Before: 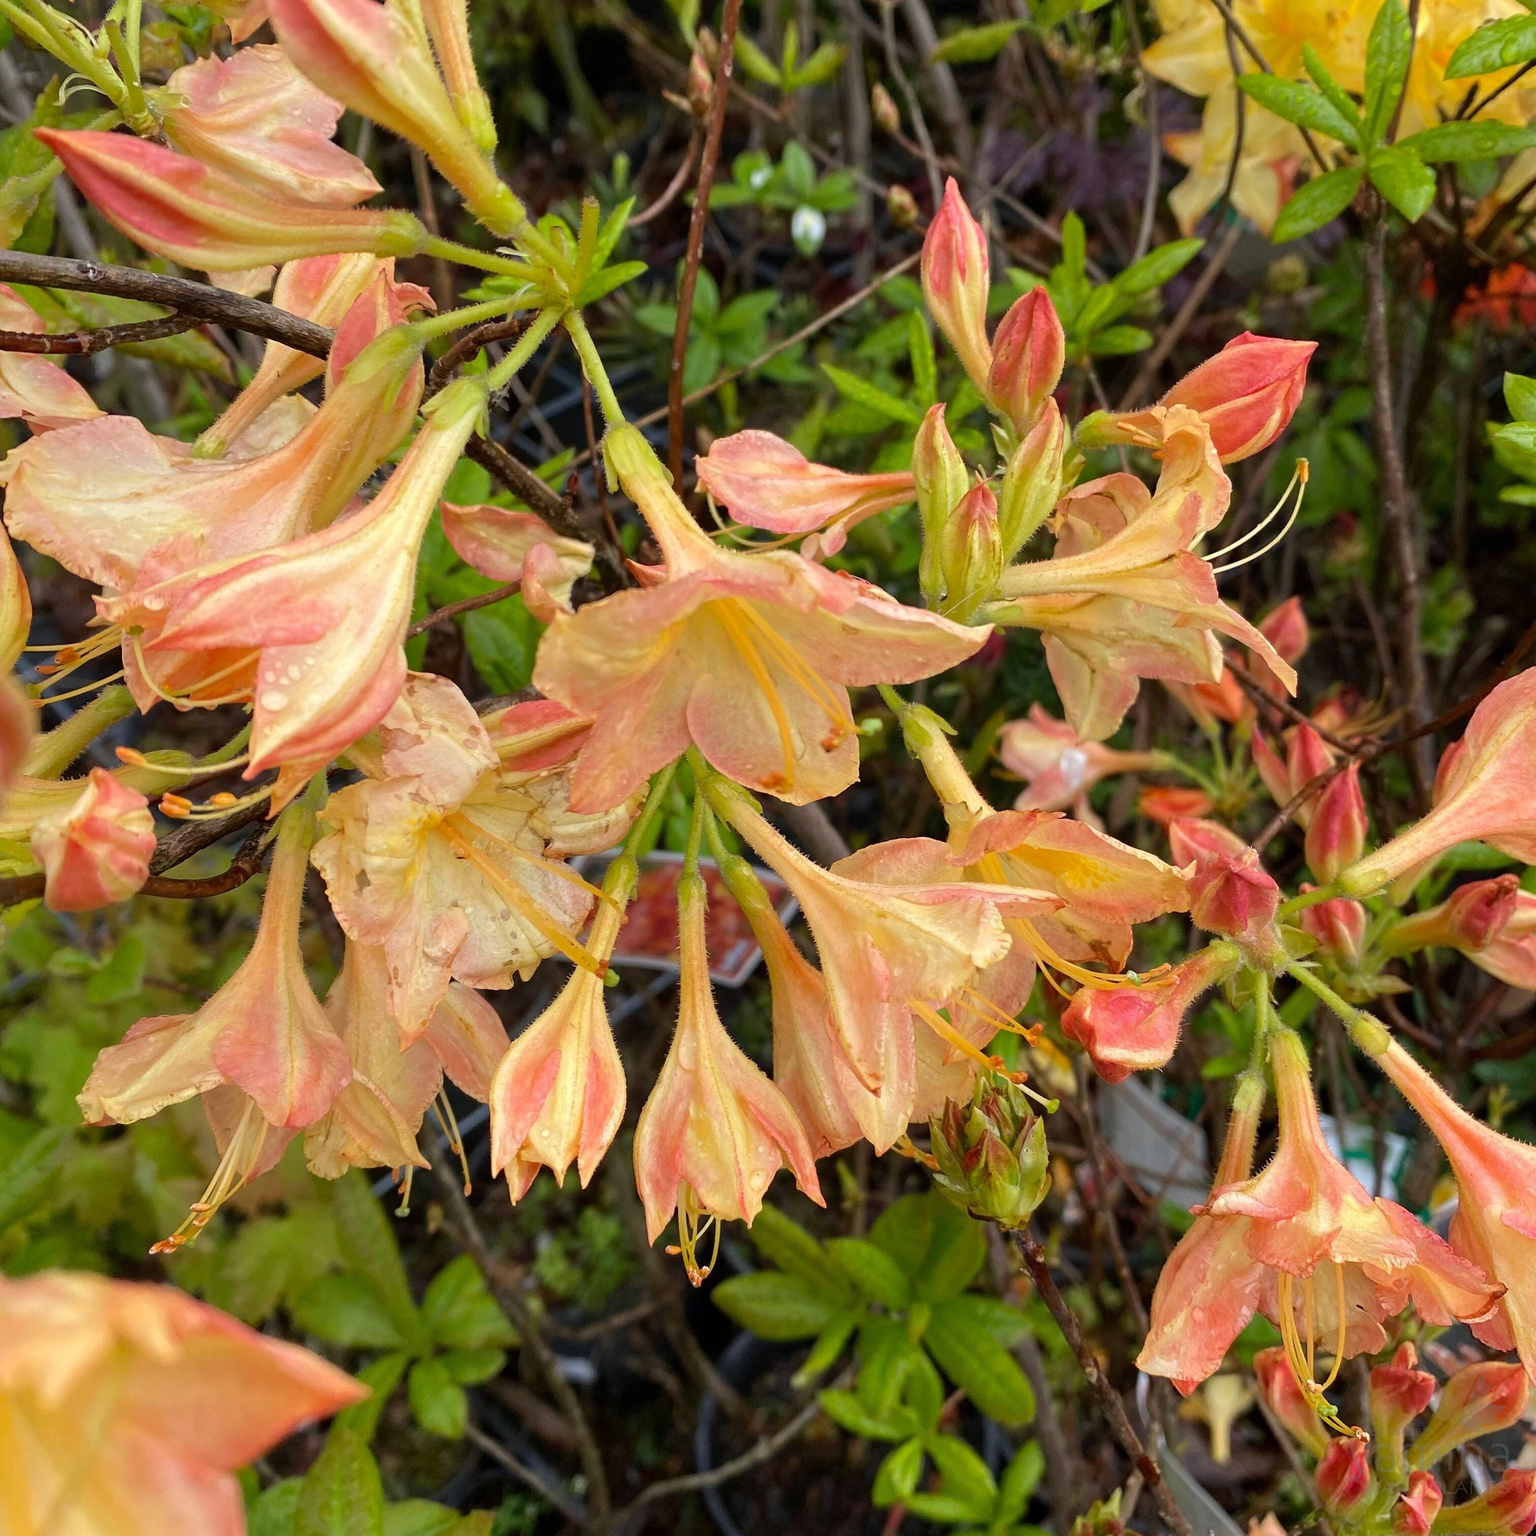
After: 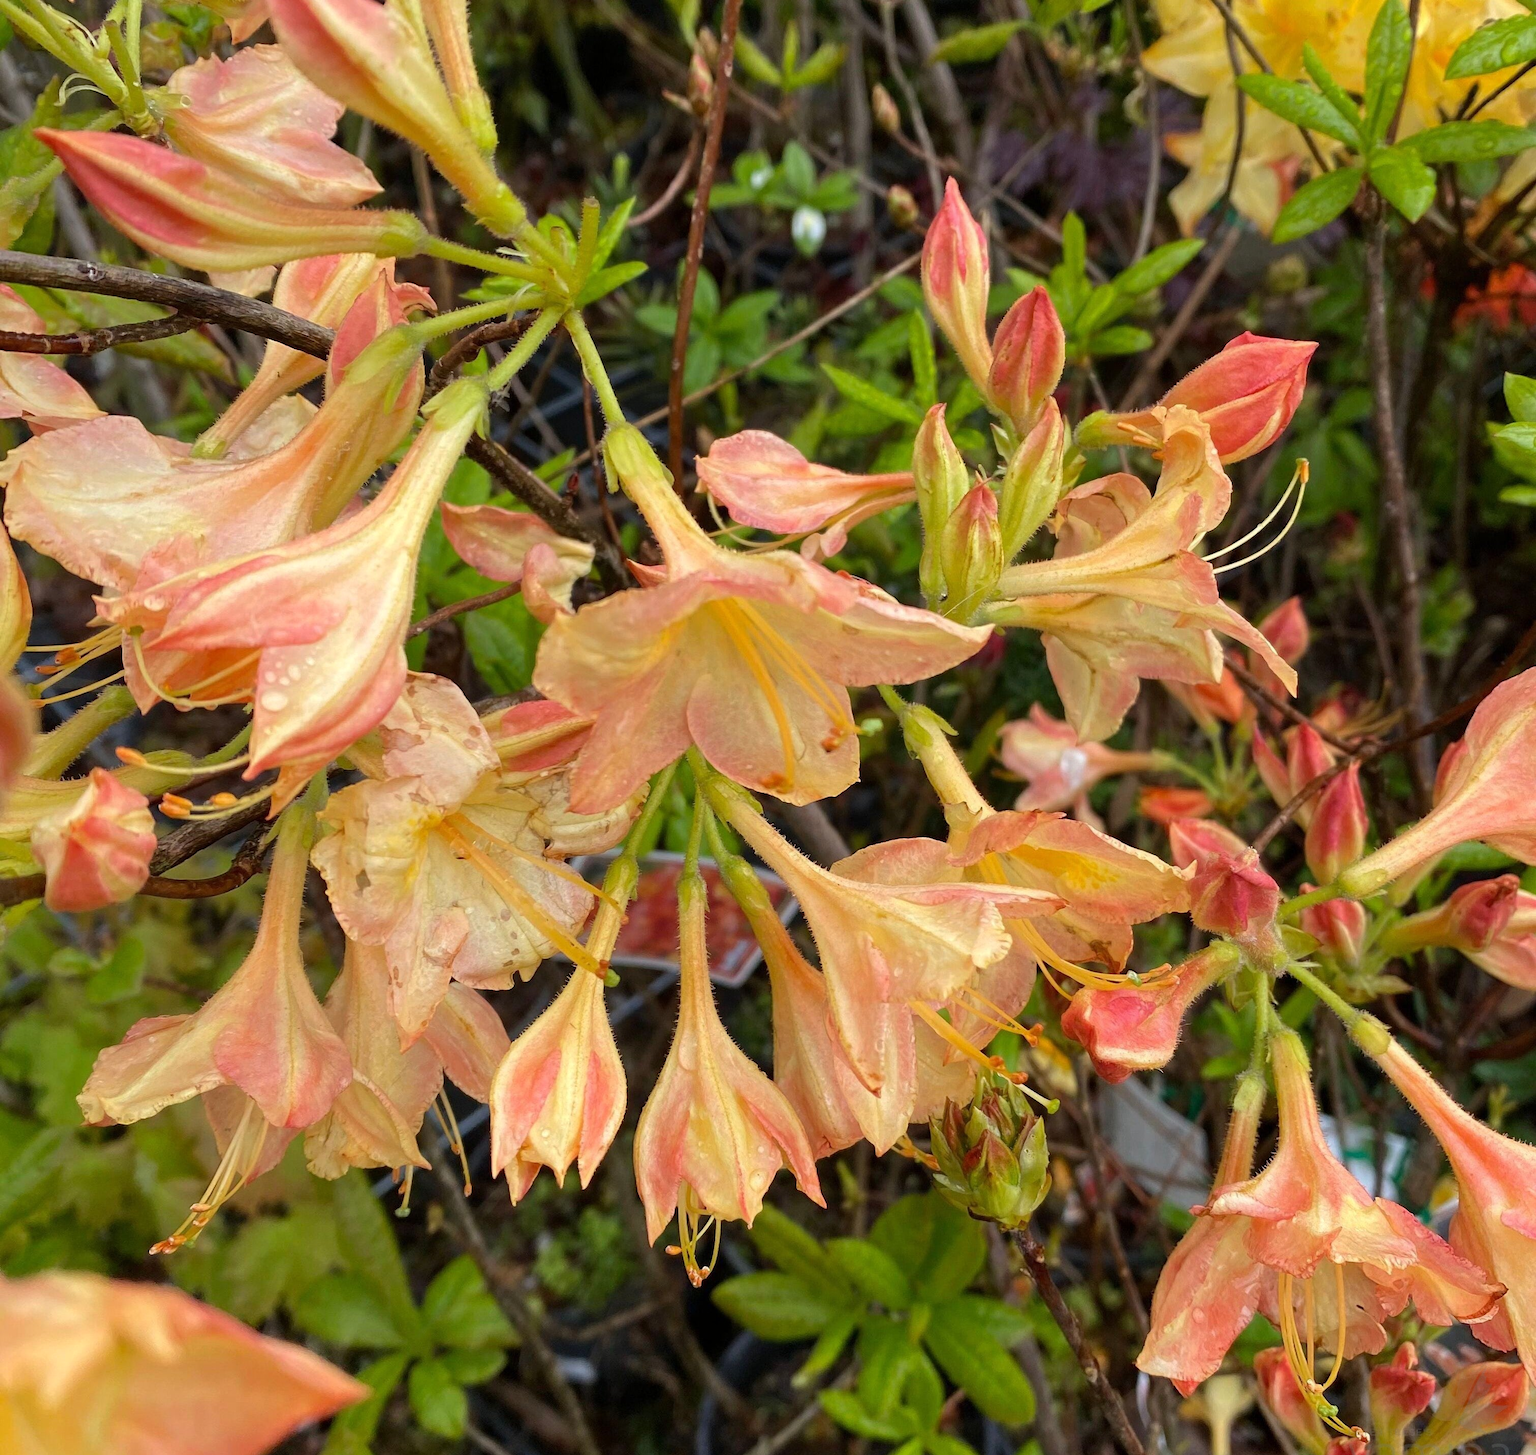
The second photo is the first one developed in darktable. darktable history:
exposure: compensate highlight preservation false
crop and rotate: top 0.011%, bottom 5.21%
tone equalizer: mask exposure compensation -0.487 EV
